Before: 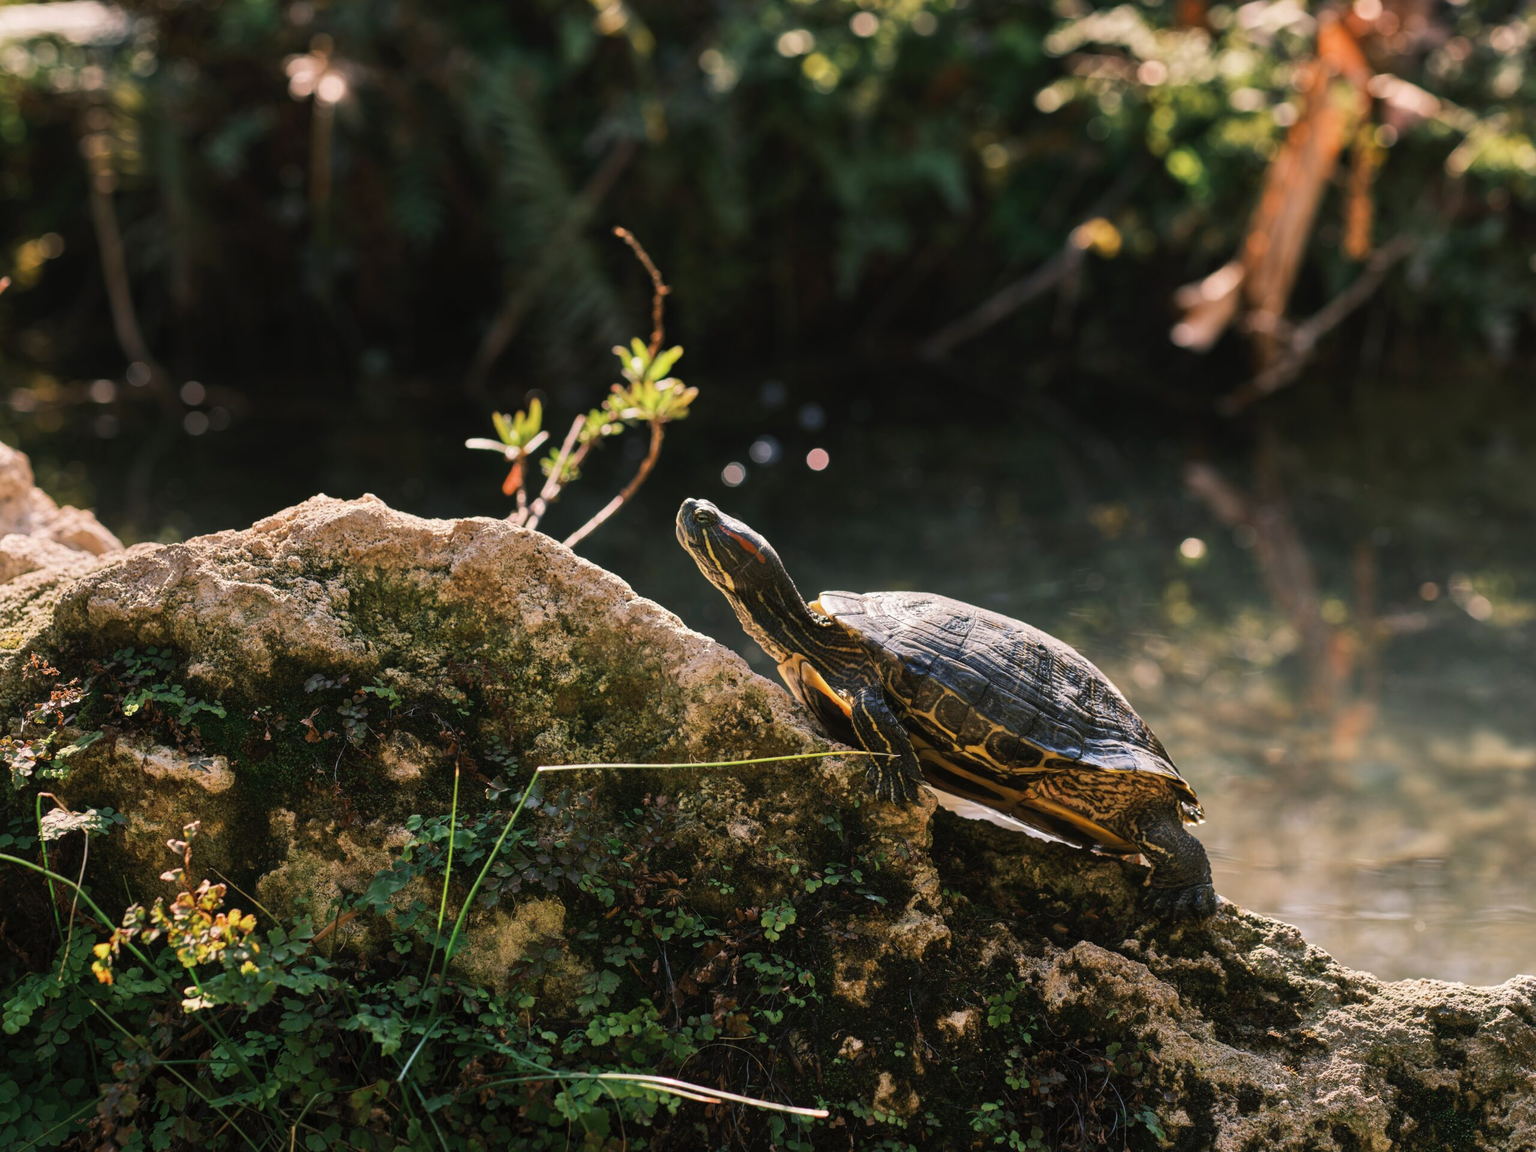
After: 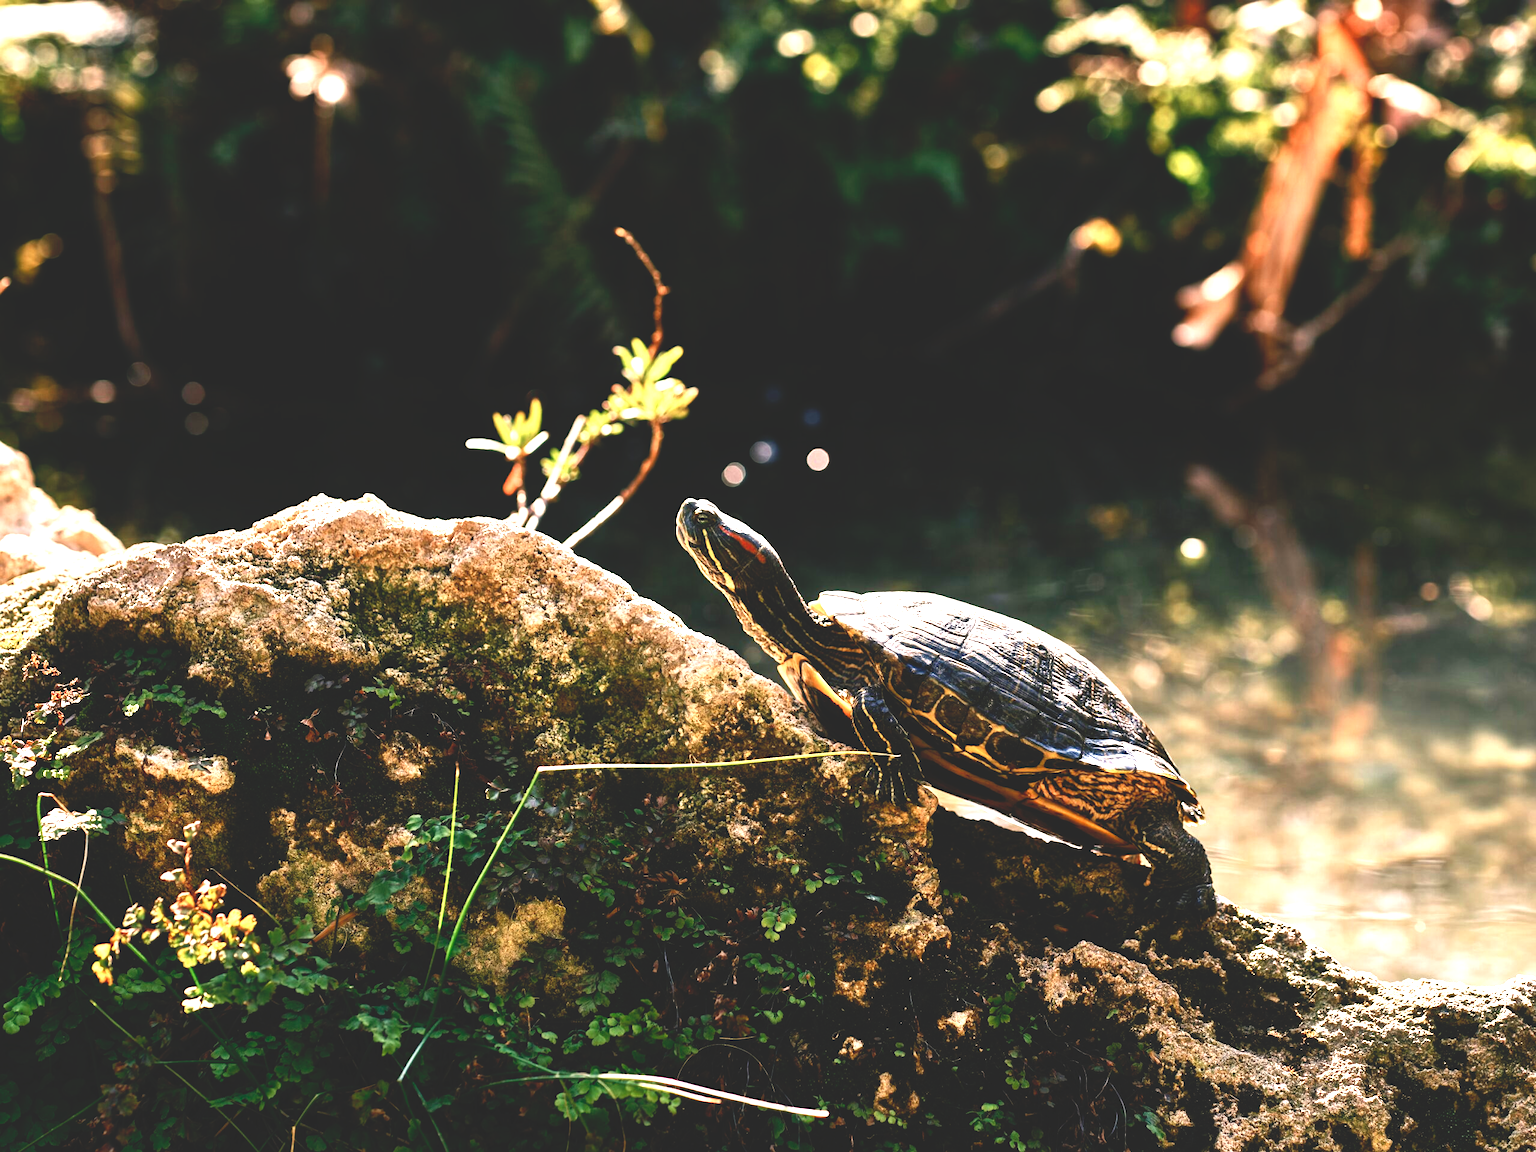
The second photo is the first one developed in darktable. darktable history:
color balance rgb: shadows lift › chroma 2%, shadows lift › hue 250°, power › hue 326.4°, highlights gain › chroma 2%, highlights gain › hue 64.8°, global offset › luminance 0.5%, global offset › hue 58.8°, perceptual saturation grading › highlights -25%, perceptual saturation grading › shadows 30%, global vibrance 15%
exposure: black level correction 0, exposure 1.388 EV, compensate exposure bias true, compensate highlight preservation false
base curve: curves: ch0 [(0, 0.02) (0.083, 0.036) (1, 1)], preserve colors none
